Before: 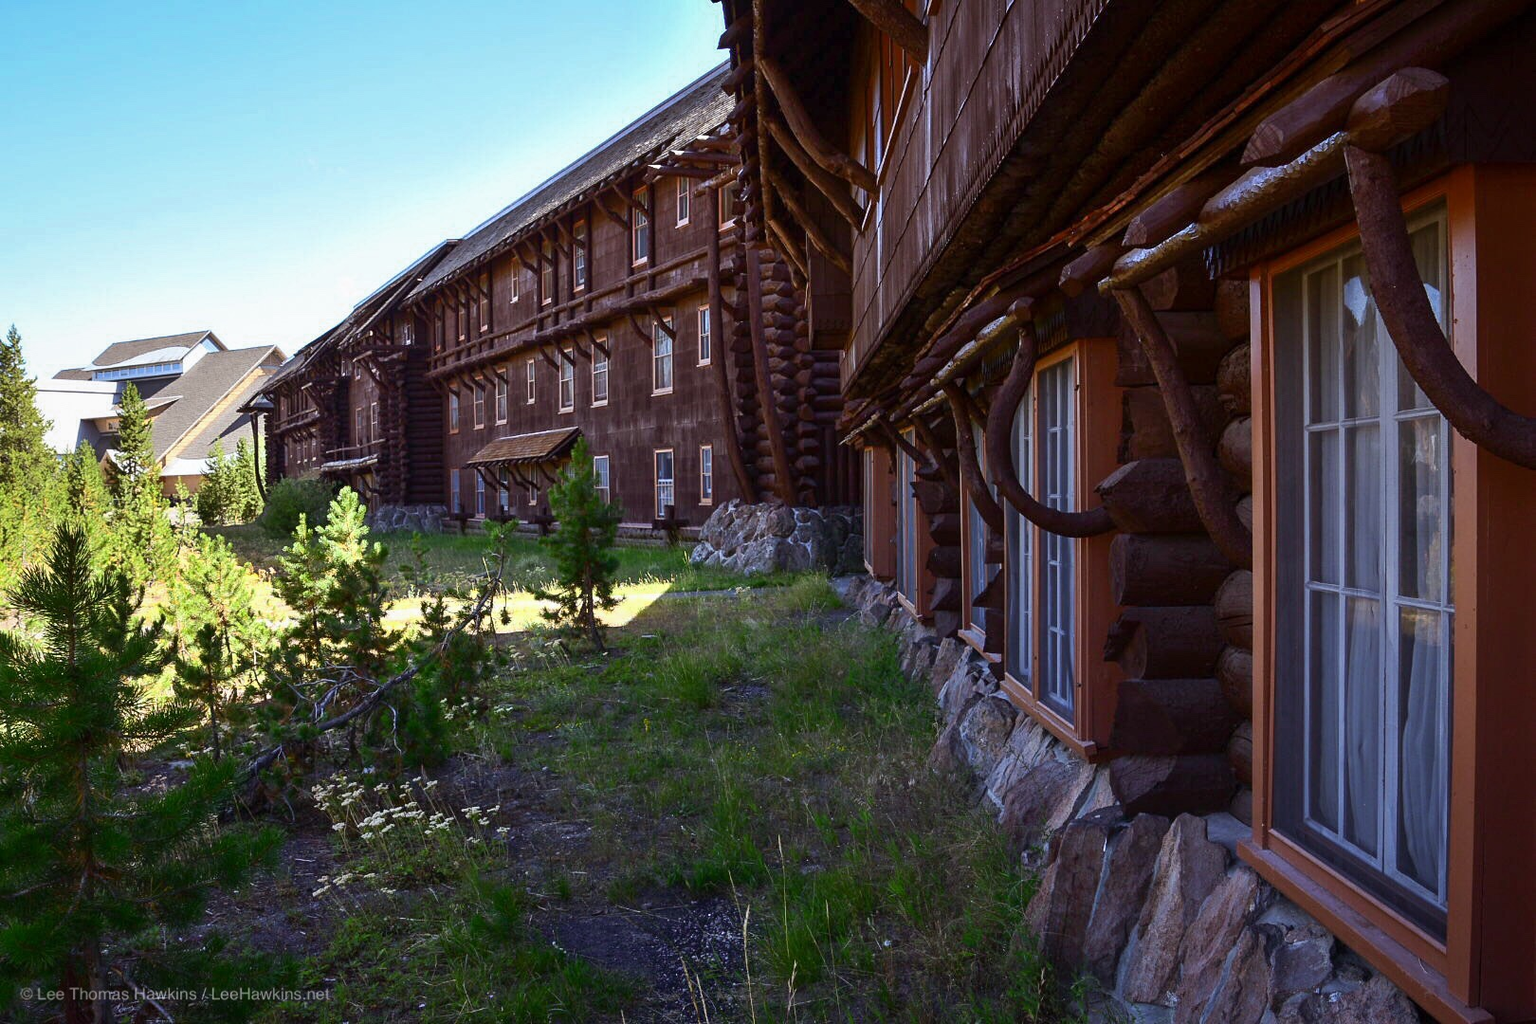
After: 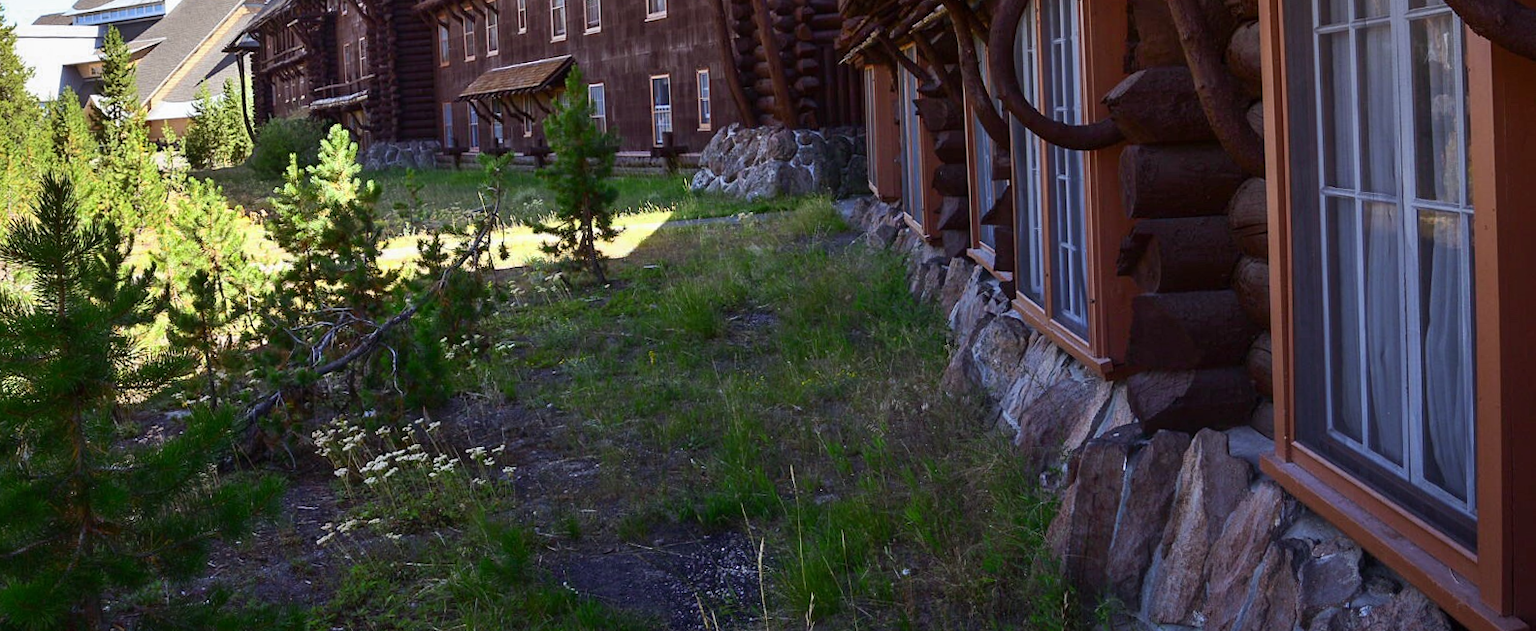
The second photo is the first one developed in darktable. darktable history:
crop and rotate: top 36.435%
rotate and perspective: rotation -2°, crop left 0.022, crop right 0.978, crop top 0.049, crop bottom 0.951
